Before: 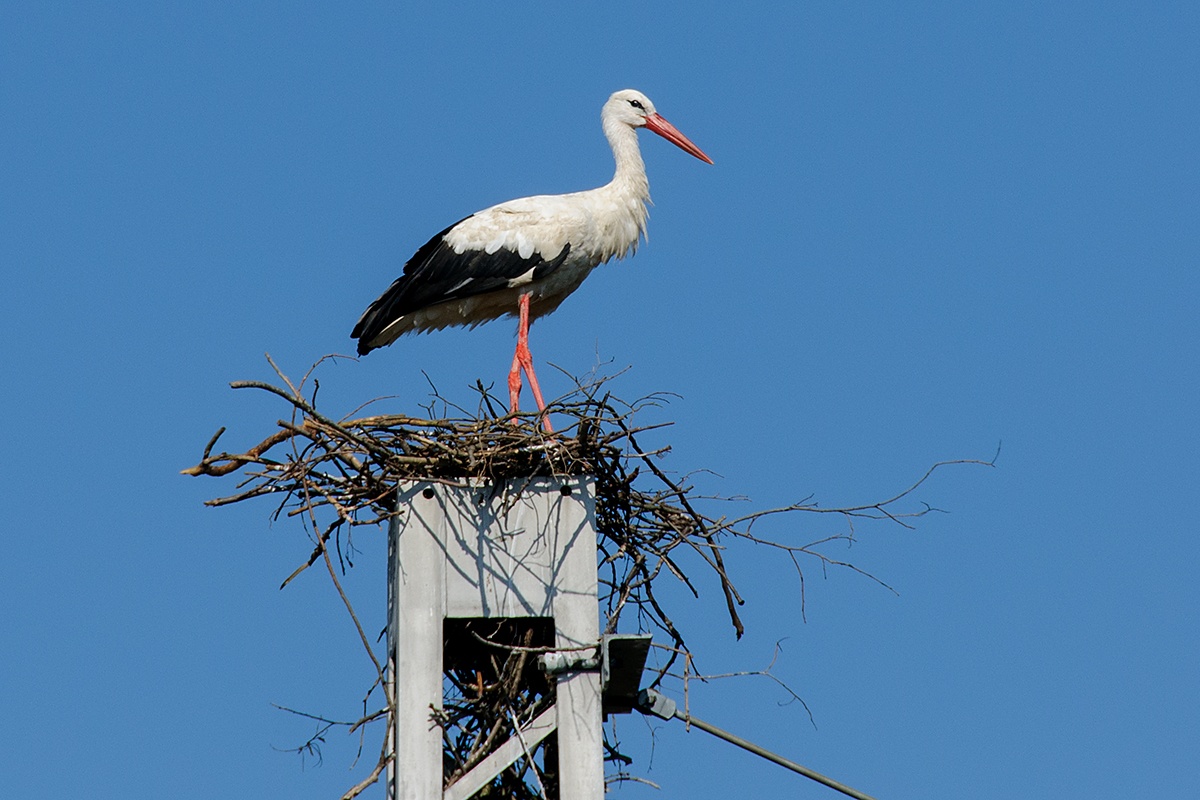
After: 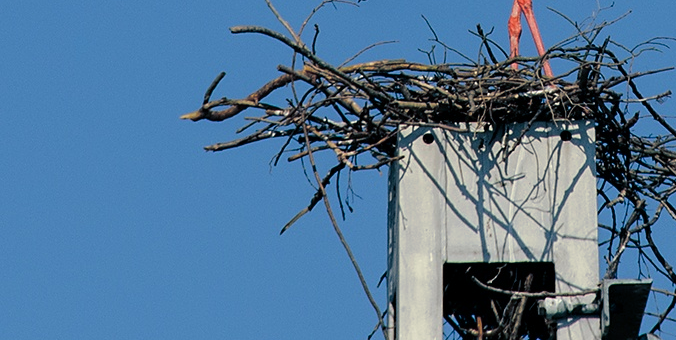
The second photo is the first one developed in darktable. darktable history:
crop: top 44.483%, right 43.593%, bottom 12.892%
split-toning: shadows › hue 216°, shadows › saturation 1, highlights › hue 57.6°, balance -33.4
